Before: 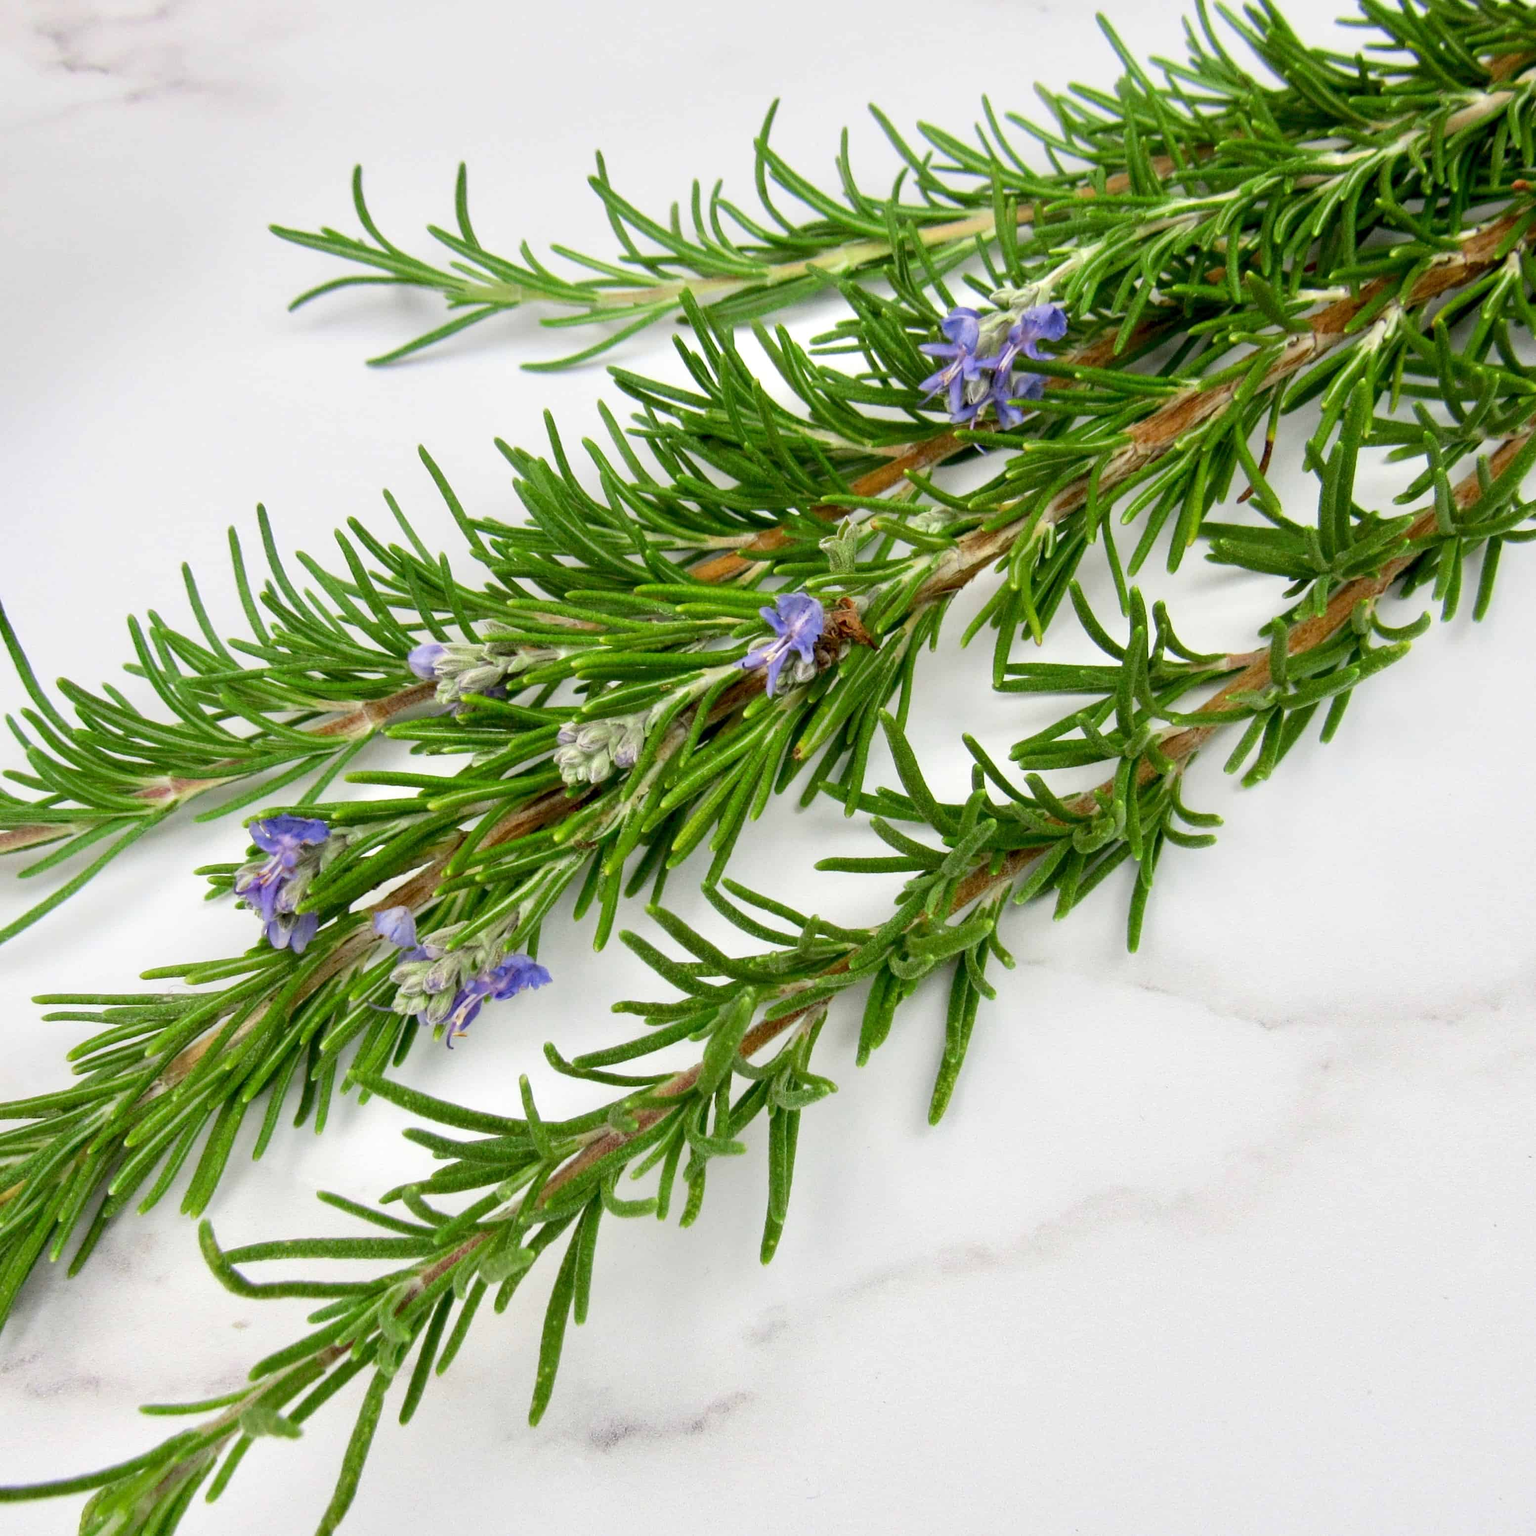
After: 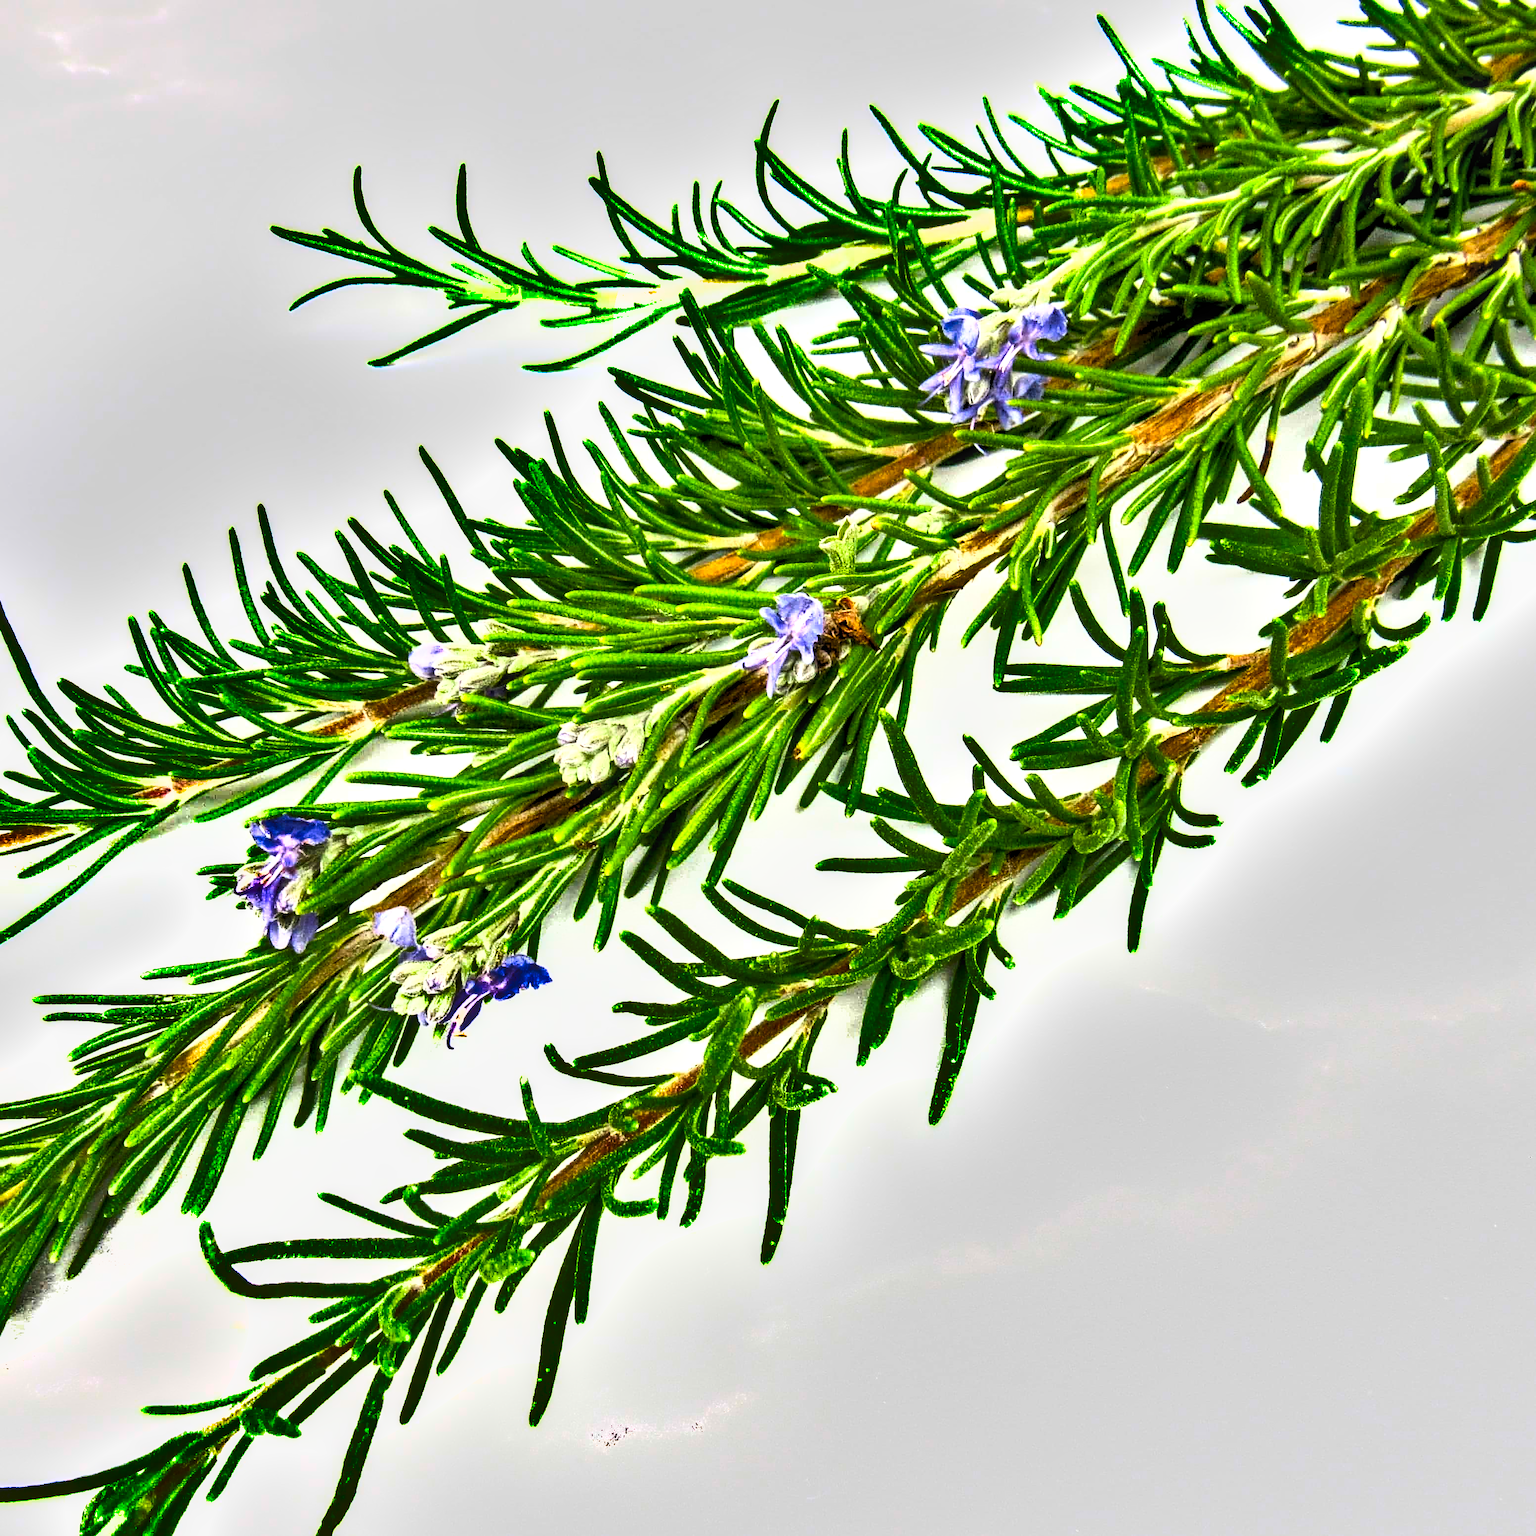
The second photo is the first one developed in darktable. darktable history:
color balance rgb: perceptual saturation grading › global saturation 20%, global vibrance 20%
base curve: curves: ch0 [(0, 0) (0.005, 0.002) (0.193, 0.295) (0.399, 0.664) (0.75, 0.928) (1, 1)]
exposure: exposure 0.375 EV, compensate highlight preservation false
local contrast: on, module defaults
levels: levels [0.052, 0.496, 0.908]
shadows and highlights: shadows 19.13, highlights -83.41, soften with gaussian
sharpen: on, module defaults
